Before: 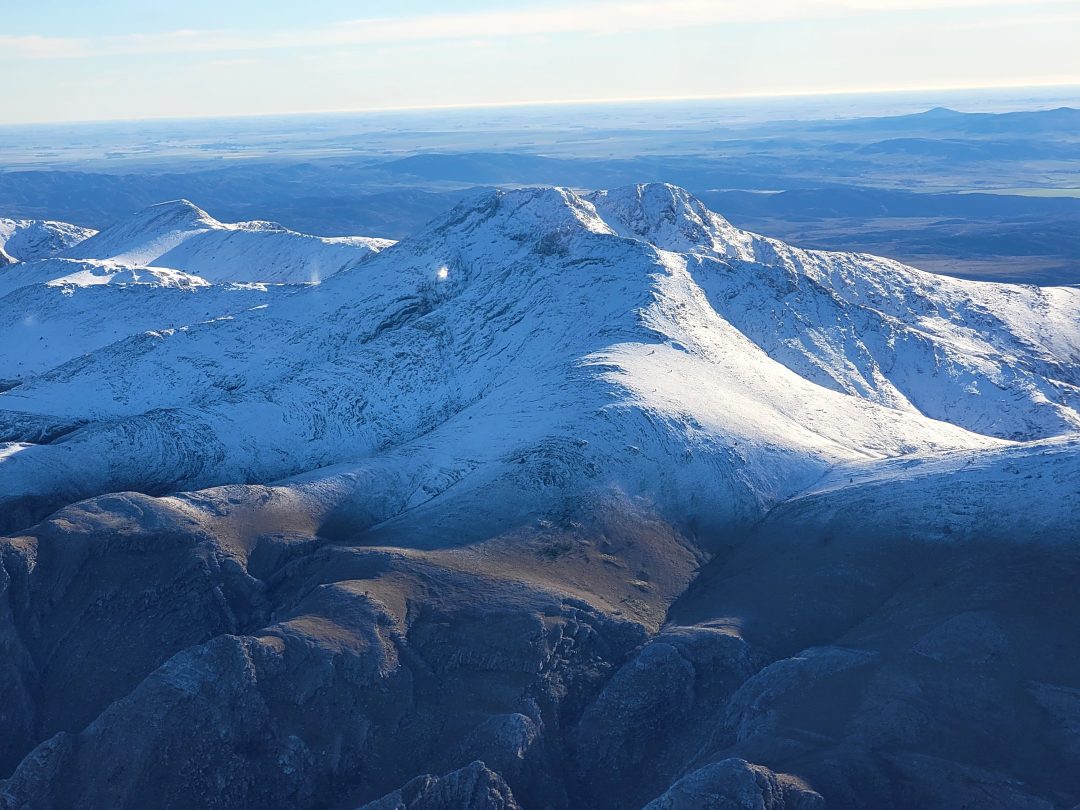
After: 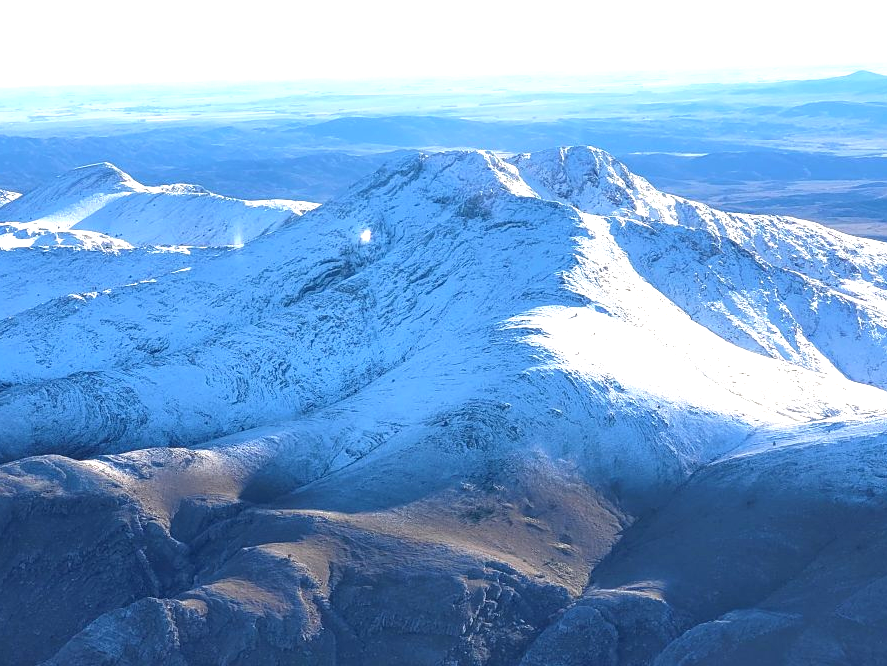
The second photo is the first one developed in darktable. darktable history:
exposure: exposure 0.921 EV, compensate highlight preservation false
crop and rotate: left 7.196%, top 4.574%, right 10.605%, bottom 13.178%
